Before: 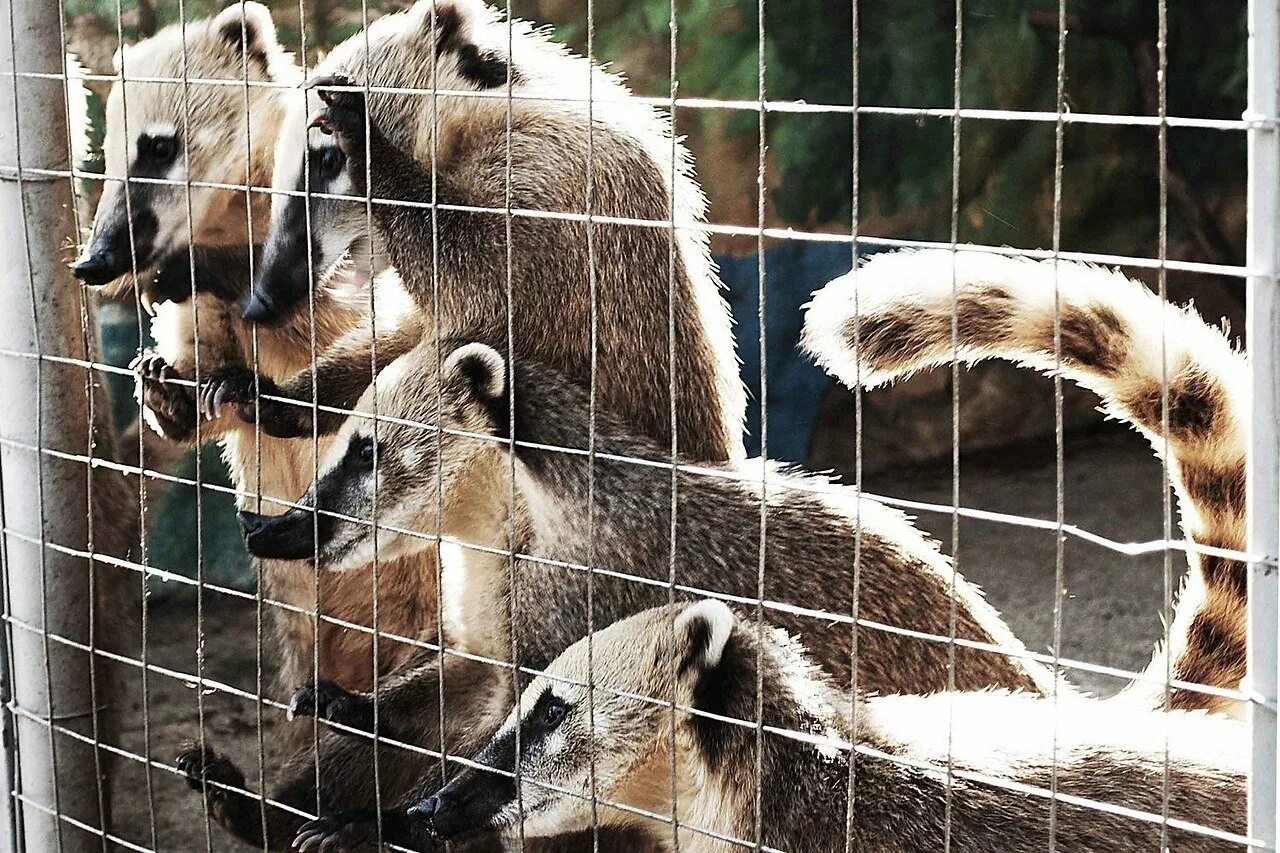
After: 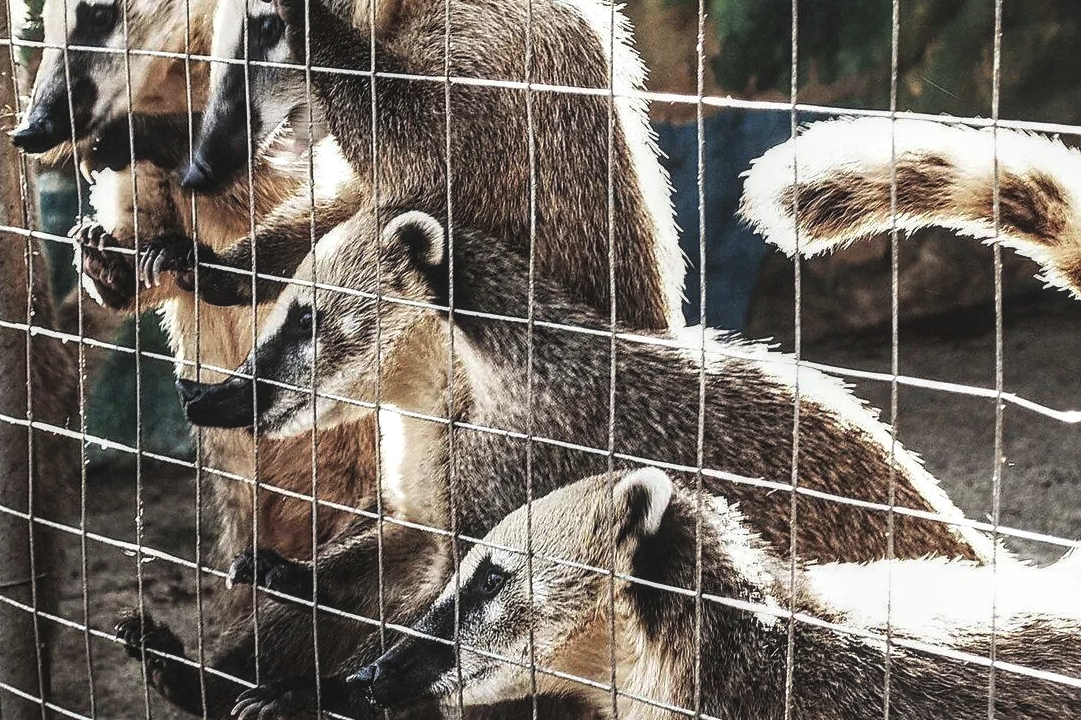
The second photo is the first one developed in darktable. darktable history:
exposure: black level correction -0.014, exposure -0.193 EV, compensate highlight preservation false
local contrast: detail 150%
crop and rotate: left 4.842%, top 15.51%, right 10.668%
shadows and highlights: shadows 5, soften with gaussian
